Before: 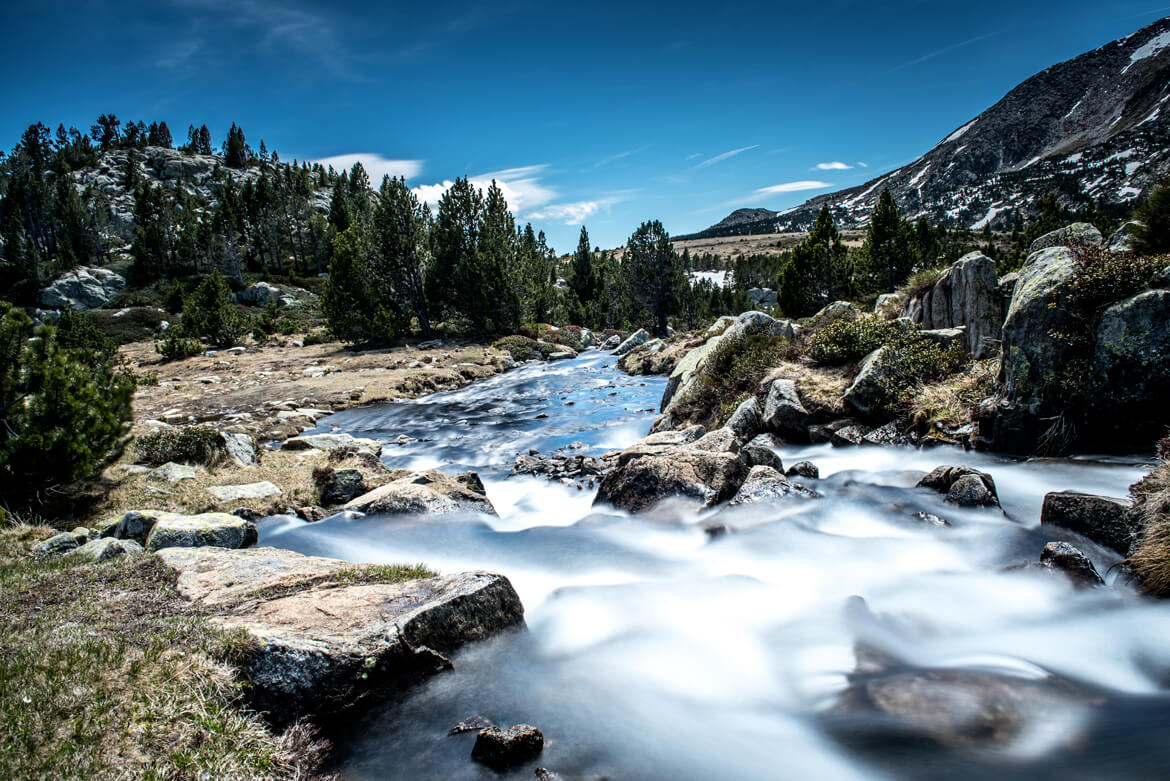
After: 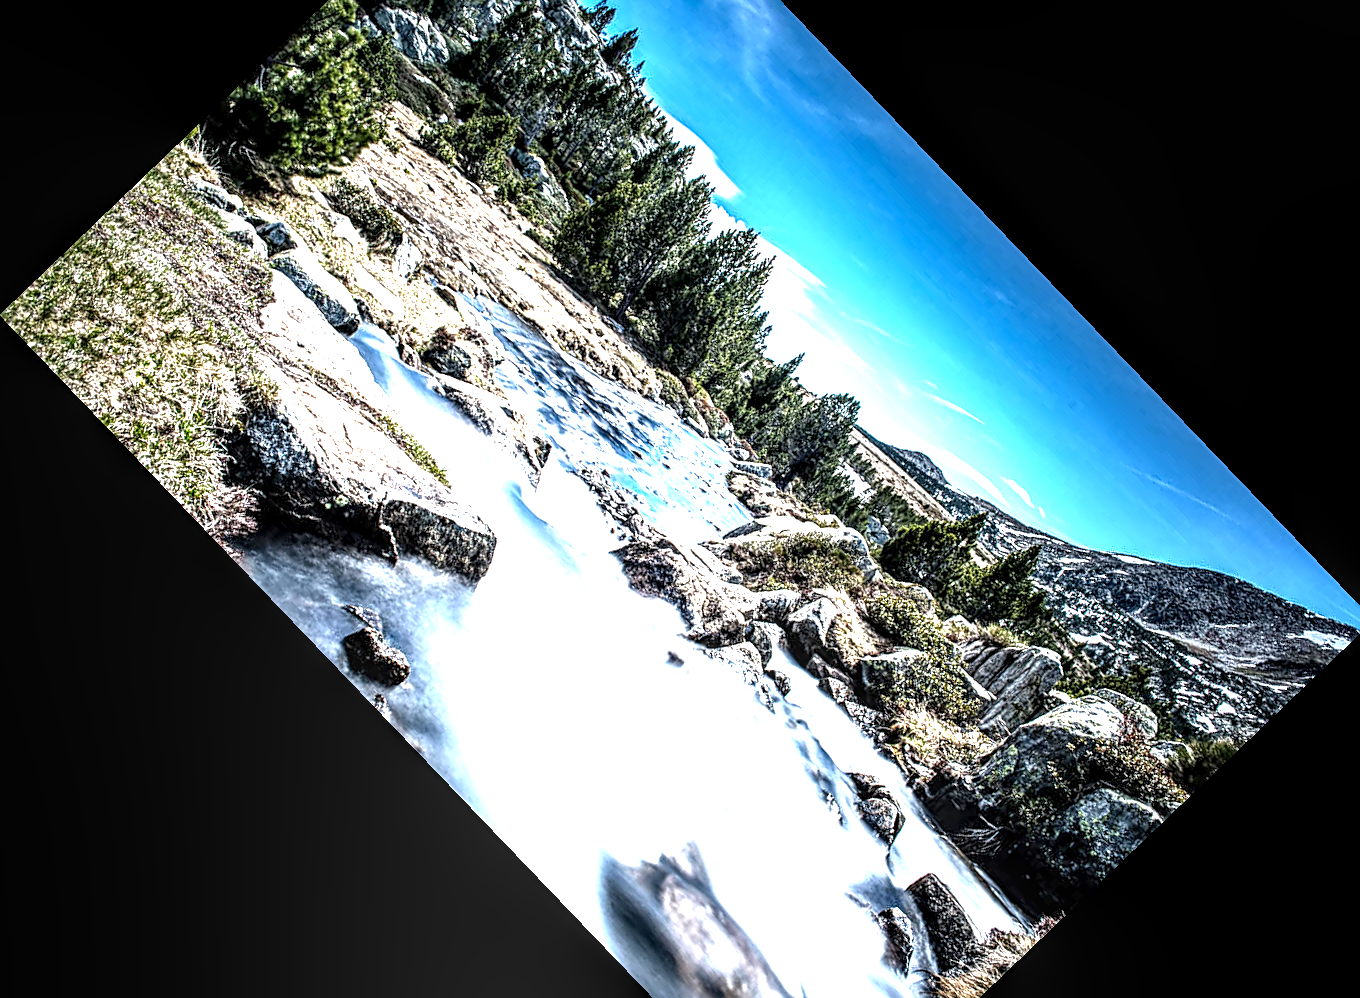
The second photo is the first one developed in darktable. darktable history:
exposure: black level correction 0, exposure 1.741 EV, compensate exposure bias true, compensate highlight preservation false
crop and rotate: angle -46.26°, top 16.234%, right 0.912%, bottom 11.704%
white balance: red 1.009, blue 1.027
sharpen: on, module defaults
levels: mode automatic, gray 50.8%
local contrast: highlights 19%, detail 186%
